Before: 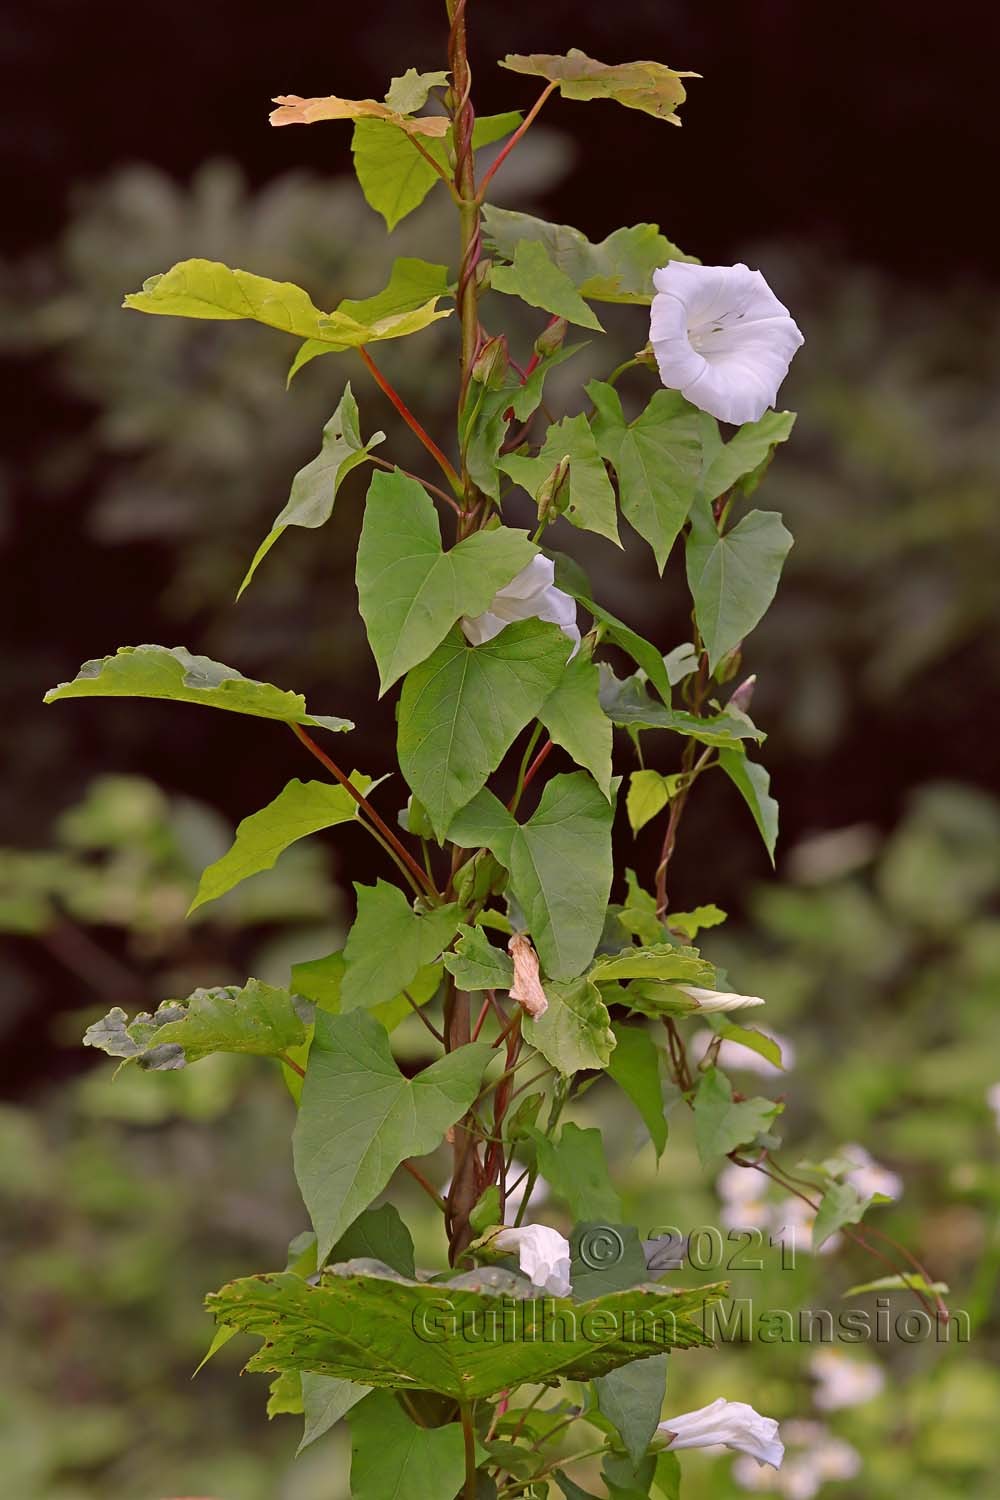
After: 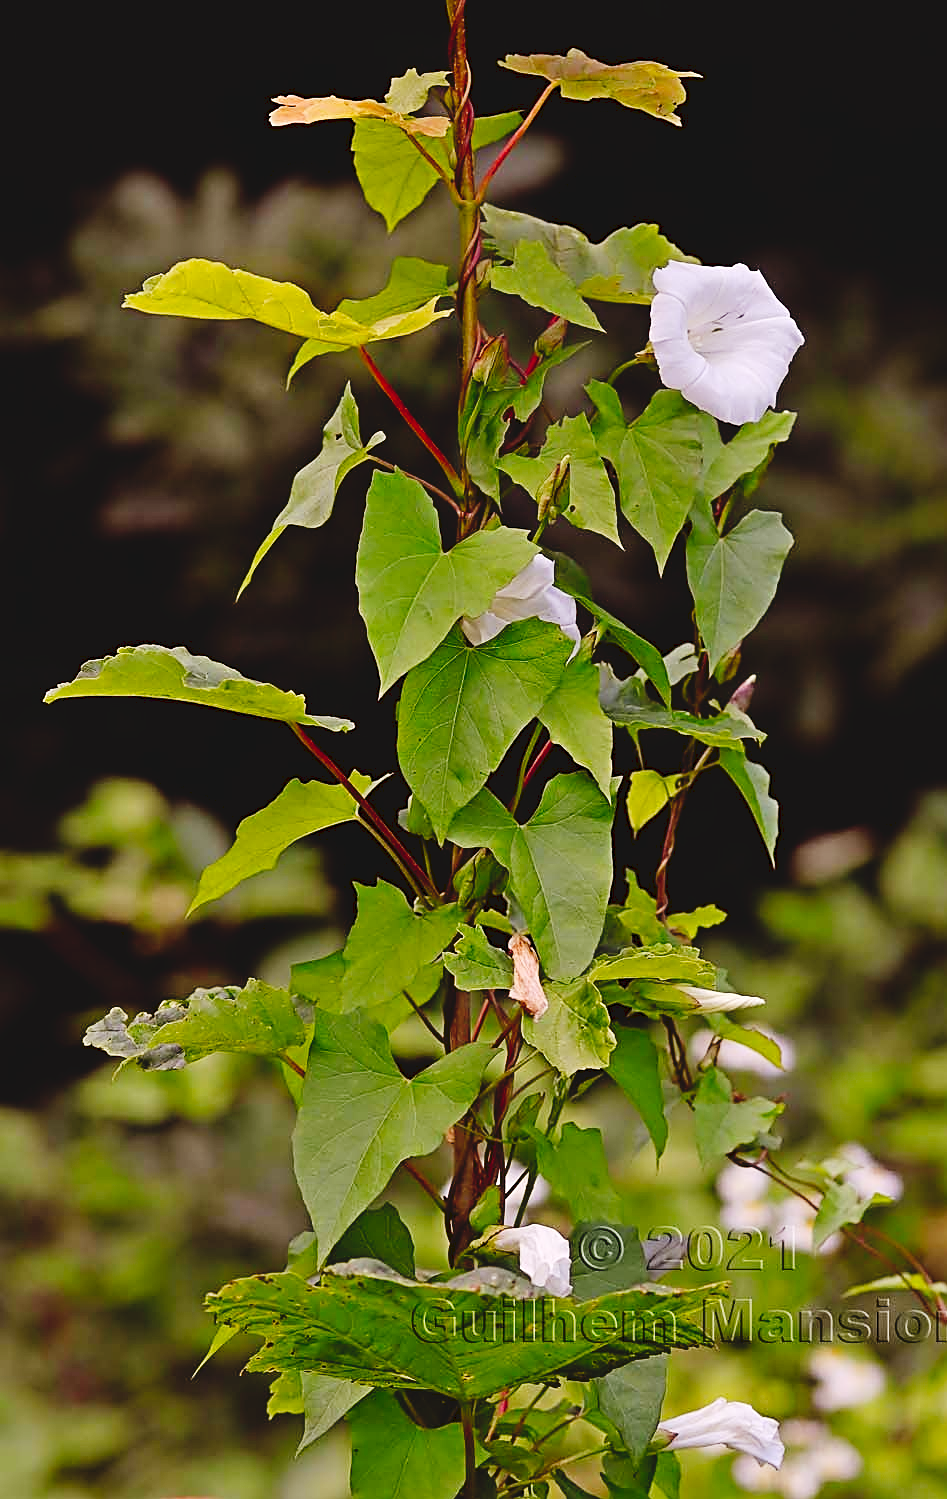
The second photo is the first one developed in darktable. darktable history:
crop and rotate: left 0%, right 5.224%
sharpen: on, module defaults
tone curve: curves: ch0 [(0, 0) (0.003, 0.068) (0.011, 0.068) (0.025, 0.068) (0.044, 0.068) (0.069, 0.072) (0.1, 0.072) (0.136, 0.077) (0.177, 0.095) (0.224, 0.126) (0.277, 0.2) (0.335, 0.3) (0.399, 0.407) (0.468, 0.52) (0.543, 0.624) (0.623, 0.721) (0.709, 0.811) (0.801, 0.88) (0.898, 0.942) (1, 1)], preserve colors none
